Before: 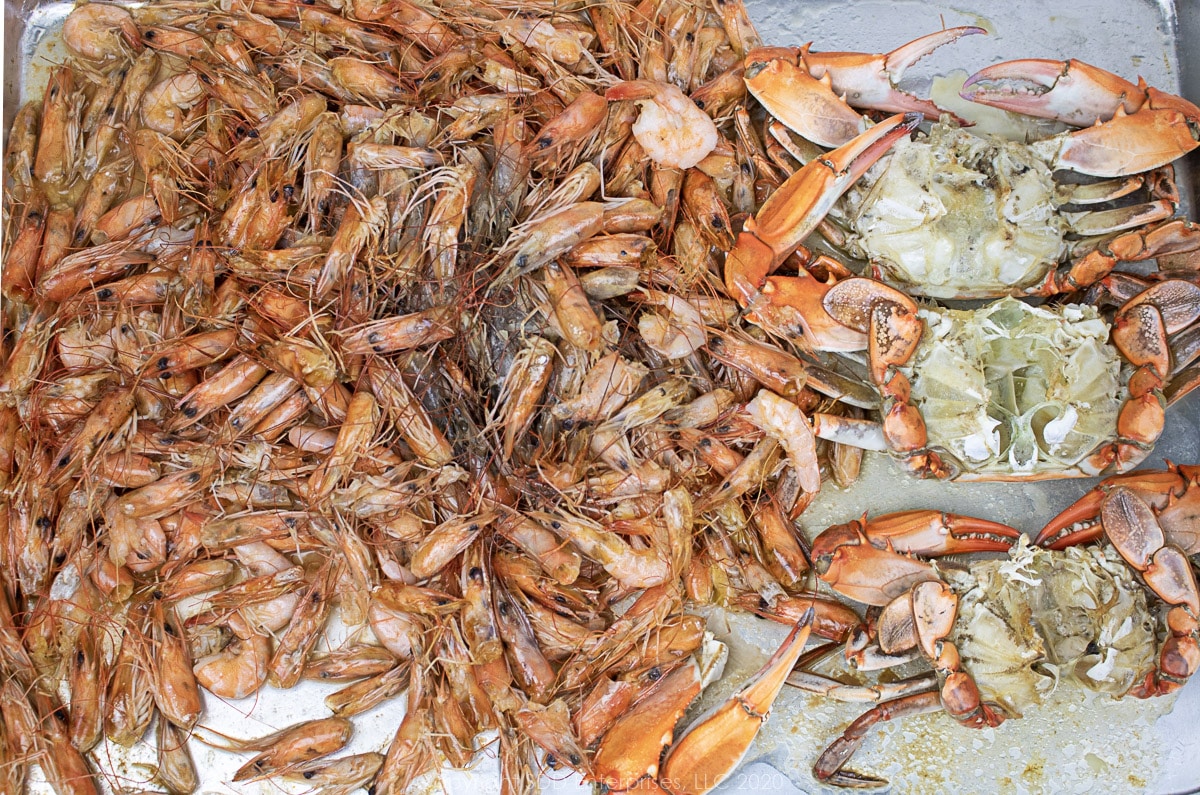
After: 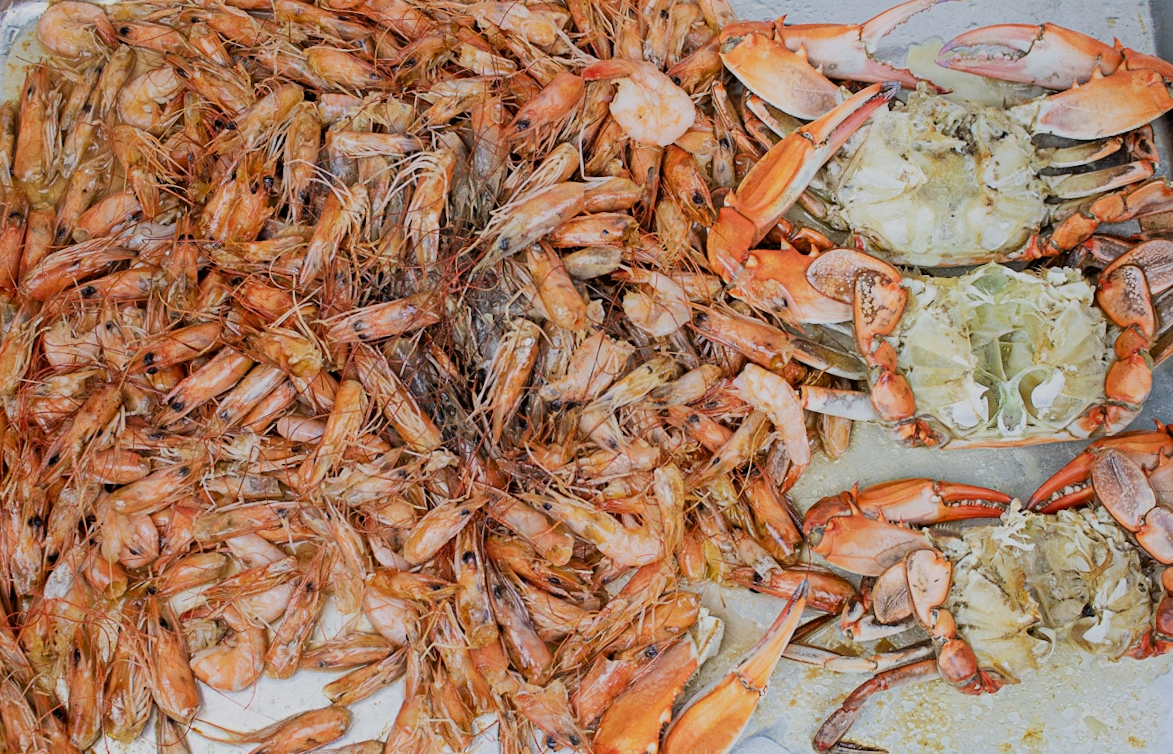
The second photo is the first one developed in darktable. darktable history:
filmic rgb: black relative exposure -7.65 EV, white relative exposure 4.56 EV, hardness 3.61
rotate and perspective: rotation -2°, crop left 0.022, crop right 0.978, crop top 0.049, crop bottom 0.951
